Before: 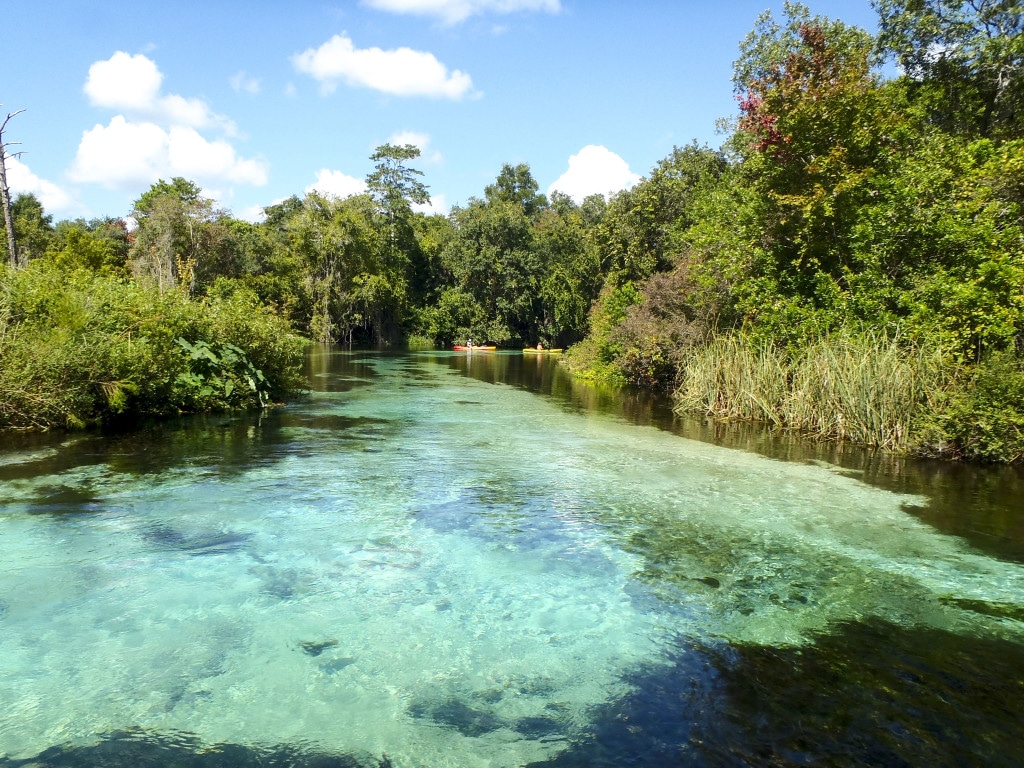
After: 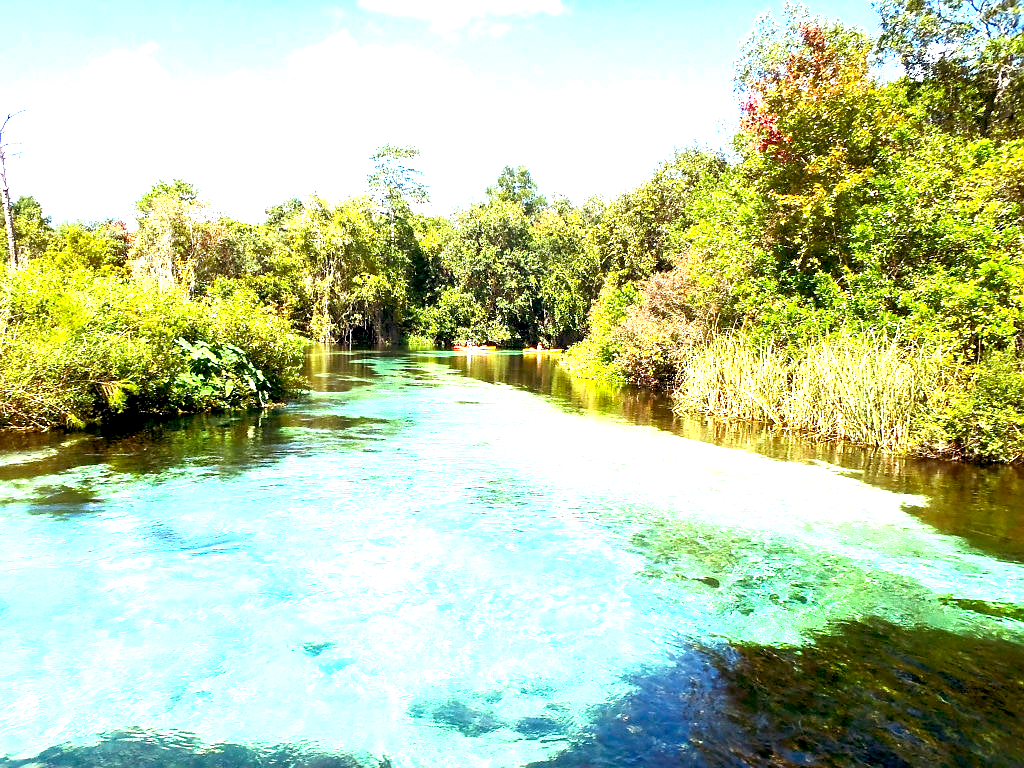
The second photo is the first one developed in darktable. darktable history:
sharpen: radius 1, threshold 1
rgb levels: mode RGB, independent channels, levels [[0, 0.474, 1], [0, 0.5, 1], [0, 0.5, 1]]
exposure: black level correction 0.001, exposure 2 EV, compensate highlight preservation false
